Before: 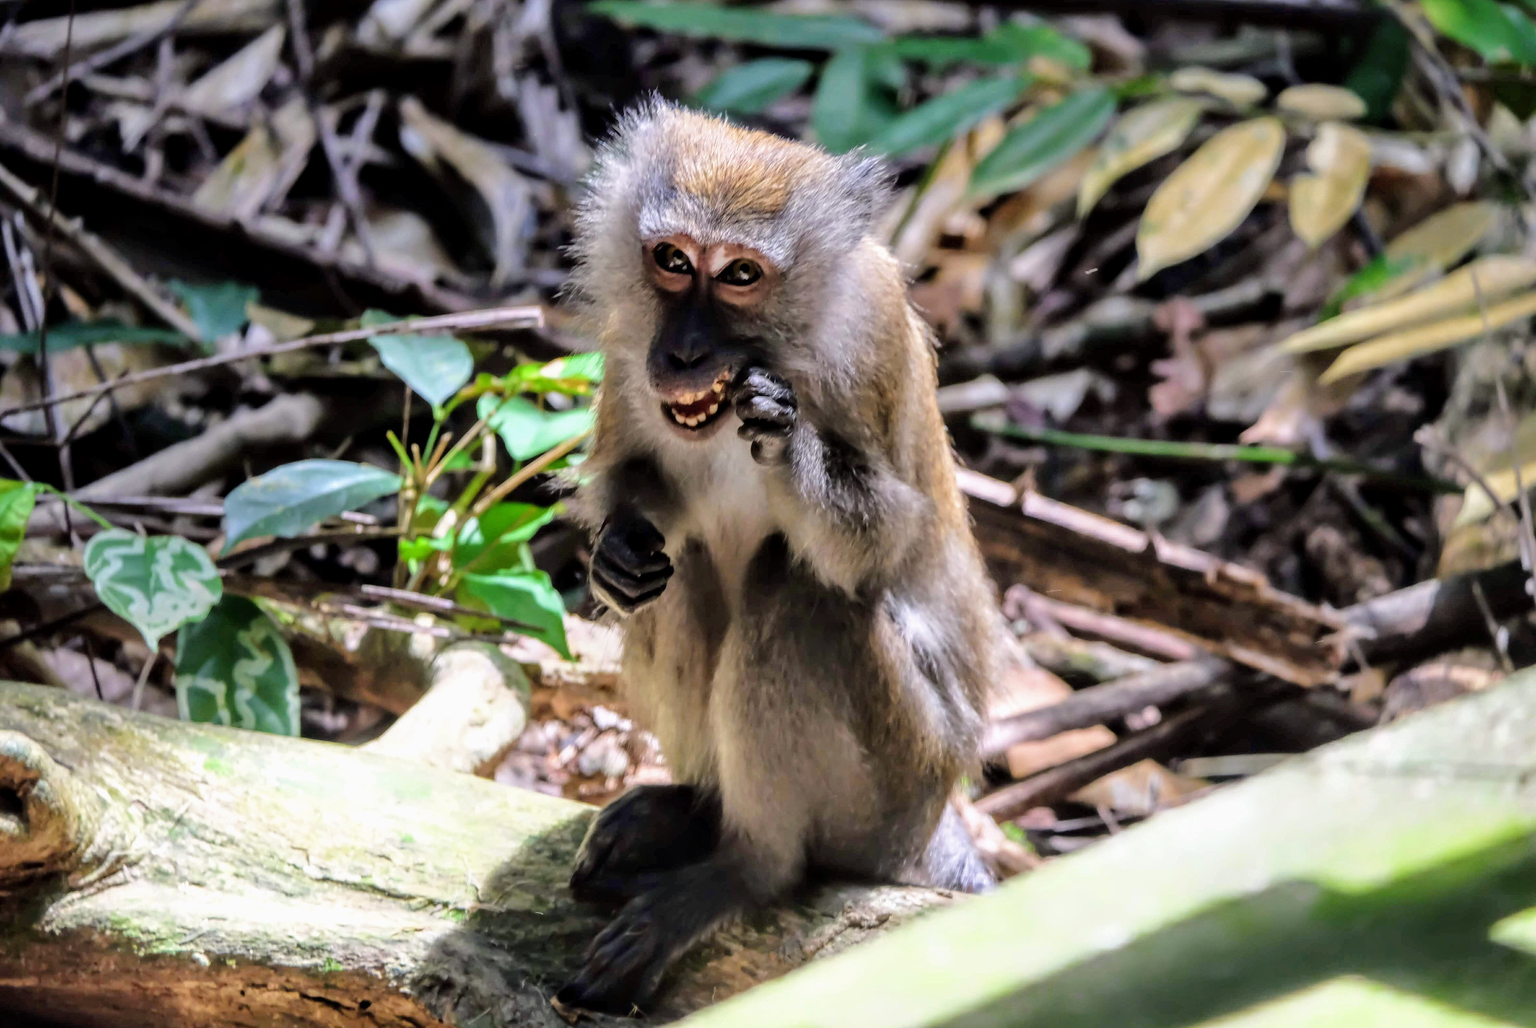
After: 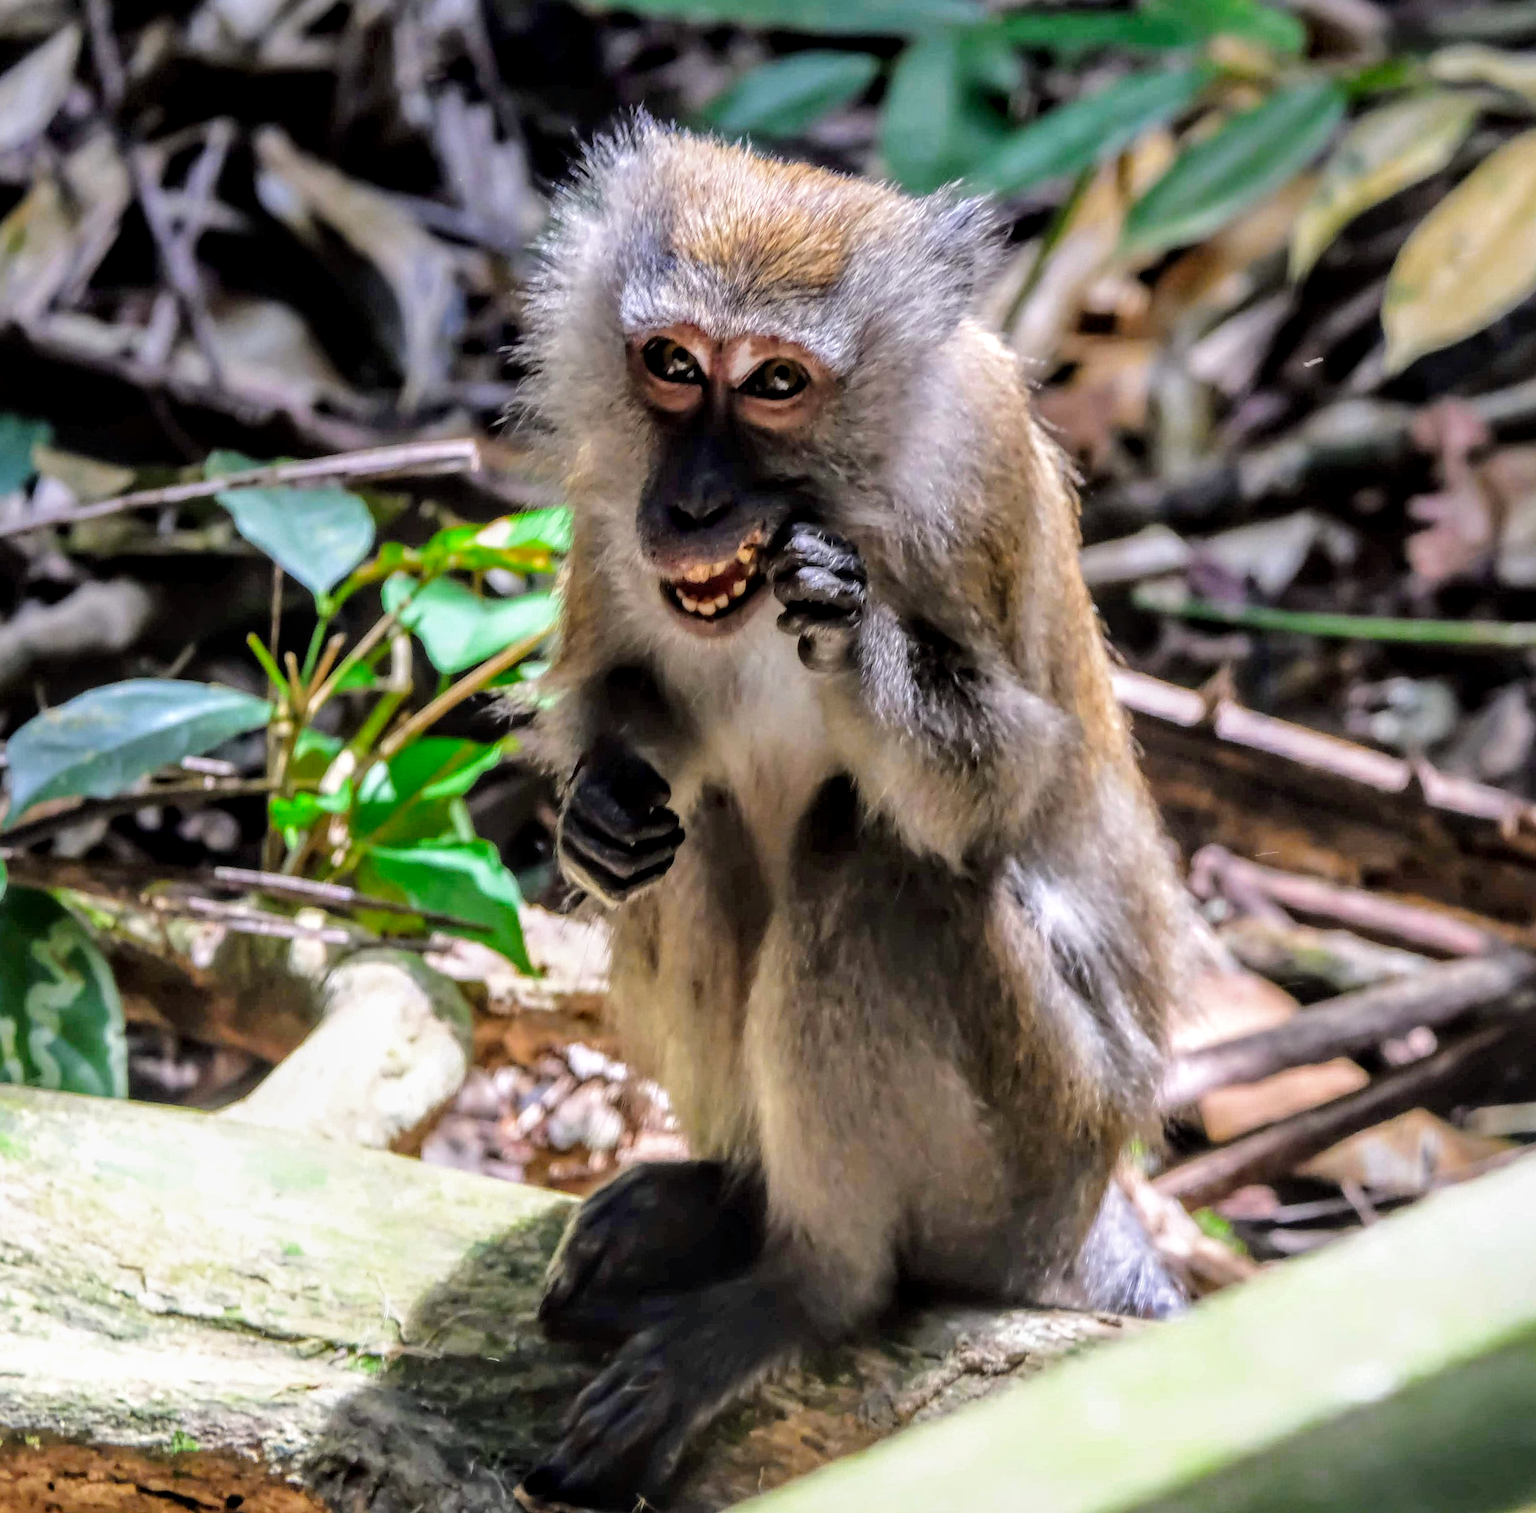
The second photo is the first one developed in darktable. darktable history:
local contrast: on, module defaults
rotate and perspective: rotation -1.32°, lens shift (horizontal) -0.031, crop left 0.015, crop right 0.985, crop top 0.047, crop bottom 0.982
vibrance: vibrance 100%
crop and rotate: left 13.409%, right 19.924%
